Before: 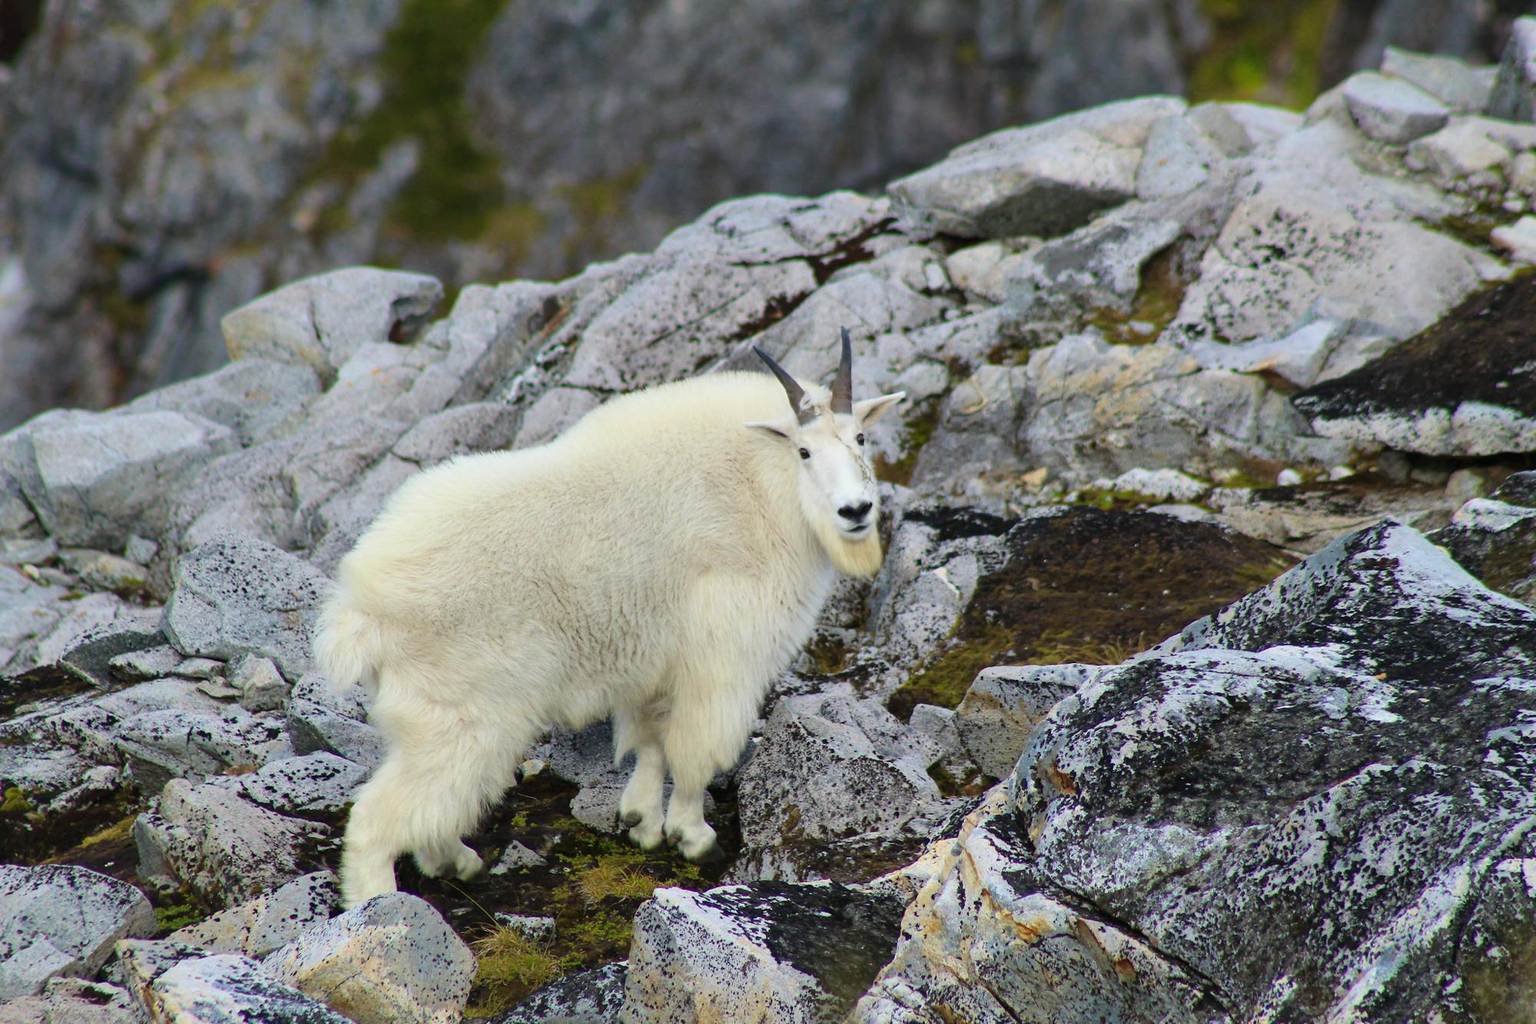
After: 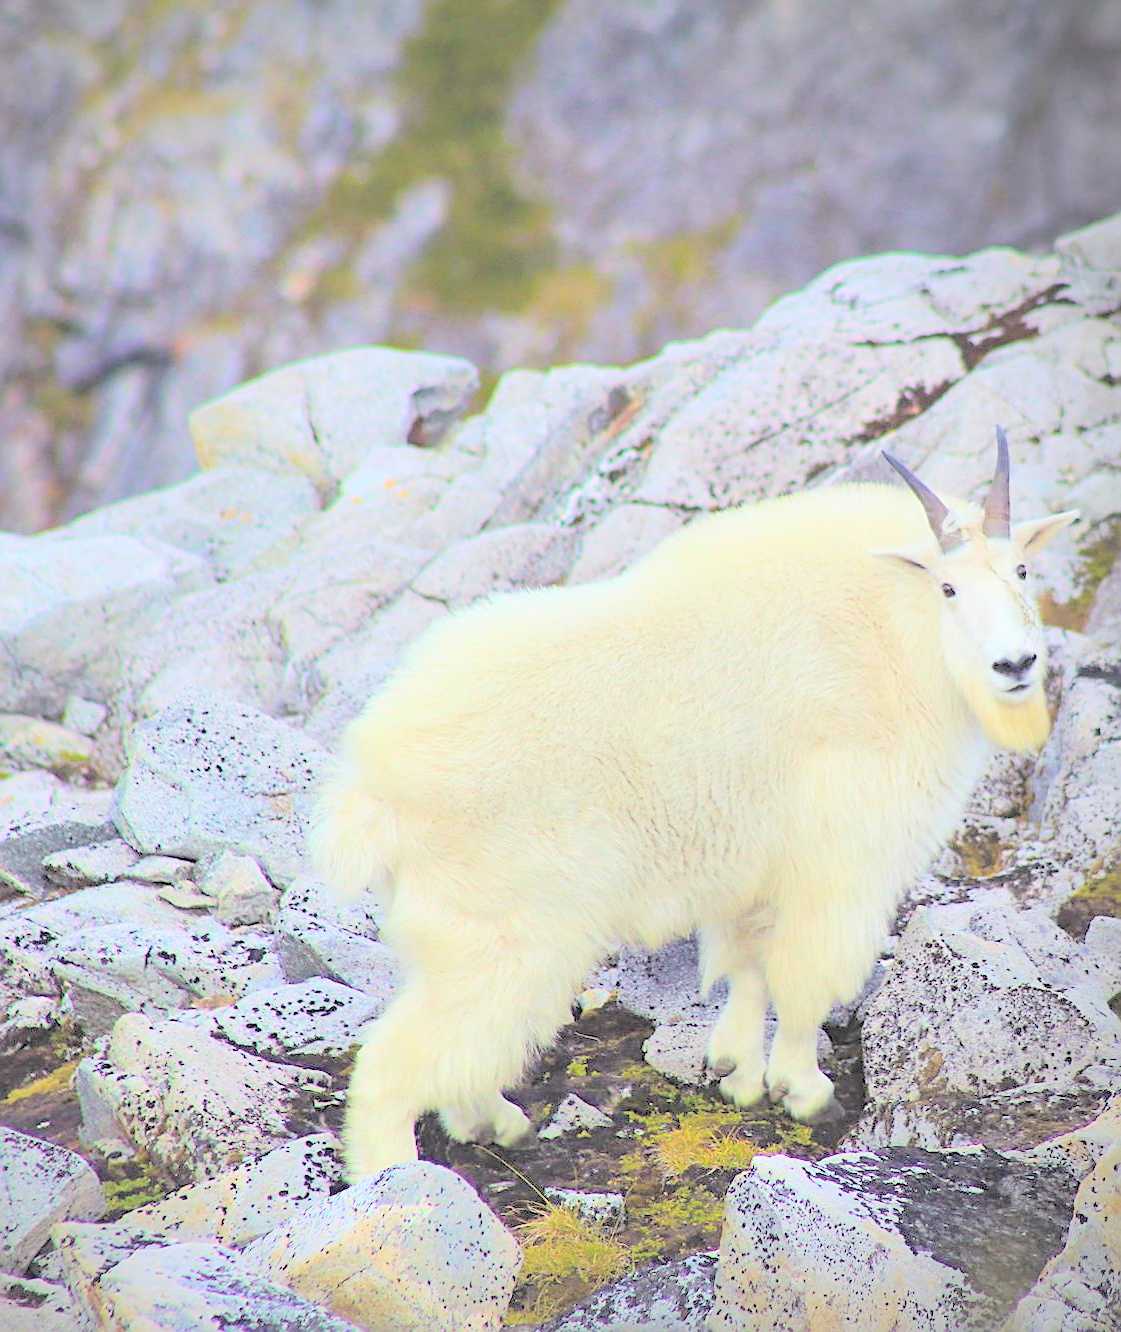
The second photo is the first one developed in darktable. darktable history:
crop: left 4.971%, right 38.965%
tone curve: curves: ch0 [(0, 0) (0.003, 0.003) (0.011, 0.011) (0.025, 0.025) (0.044, 0.044) (0.069, 0.068) (0.1, 0.098) (0.136, 0.134) (0.177, 0.175) (0.224, 0.221) (0.277, 0.273) (0.335, 0.33) (0.399, 0.393) (0.468, 0.461) (0.543, 0.546) (0.623, 0.625) (0.709, 0.711) (0.801, 0.802) (0.898, 0.898) (1, 1)], preserve colors none
sharpen: on, module defaults
vignetting: fall-off radius 60.9%, center (-0.15, 0.019)
color balance rgb: shadows lift › luminance -21.391%, shadows lift › chroma 8.764%, shadows lift › hue 282.42°, perceptual saturation grading › global saturation 17.502%, perceptual brilliance grading › mid-tones 10.003%, perceptual brilliance grading › shadows 15.632%, global vibrance 20.361%
contrast brightness saturation: brightness 0.999
